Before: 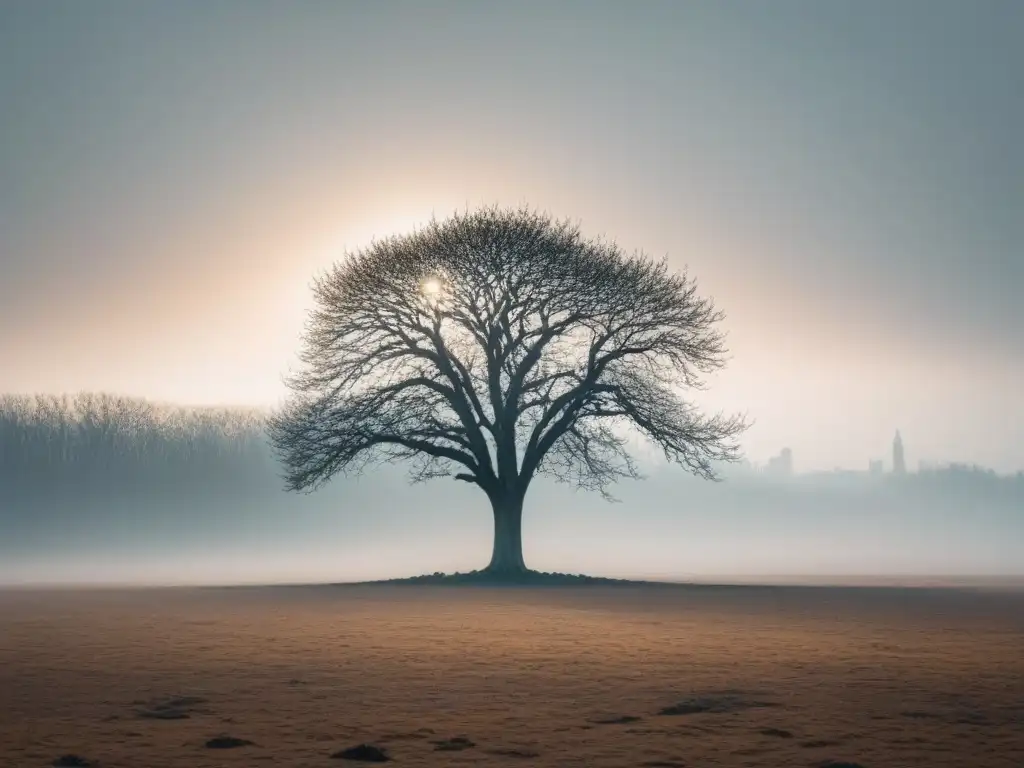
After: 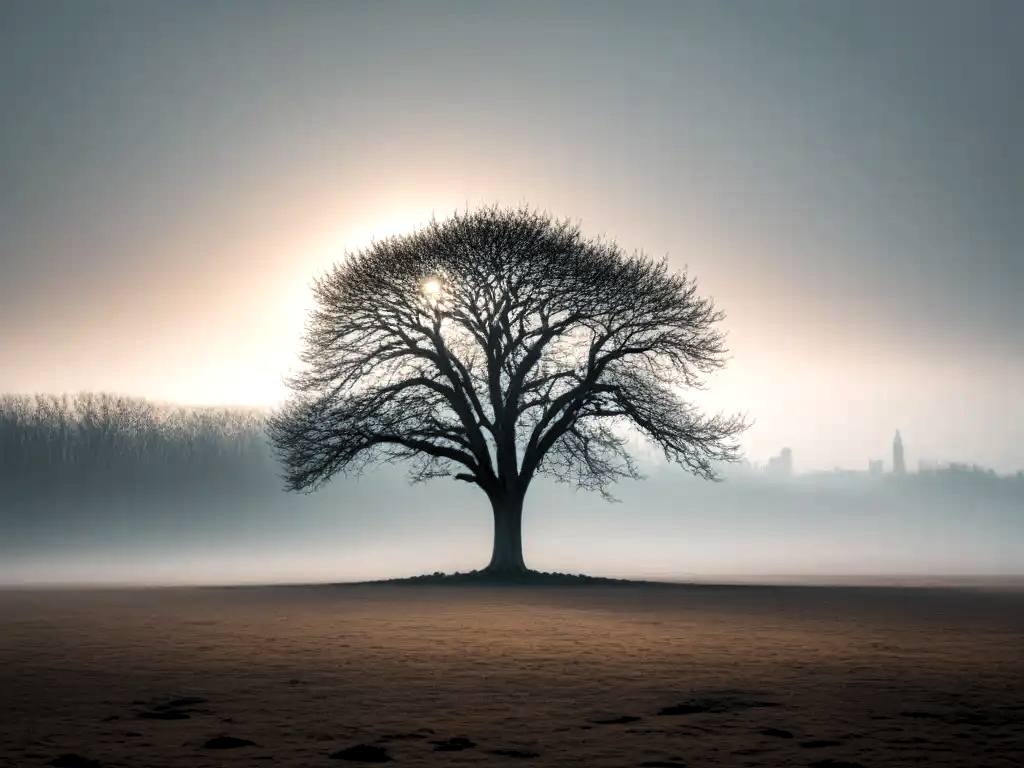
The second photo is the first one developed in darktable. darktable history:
exposure: exposure -0.242 EV, compensate highlight preservation false
levels: levels [0.129, 0.519, 0.867]
